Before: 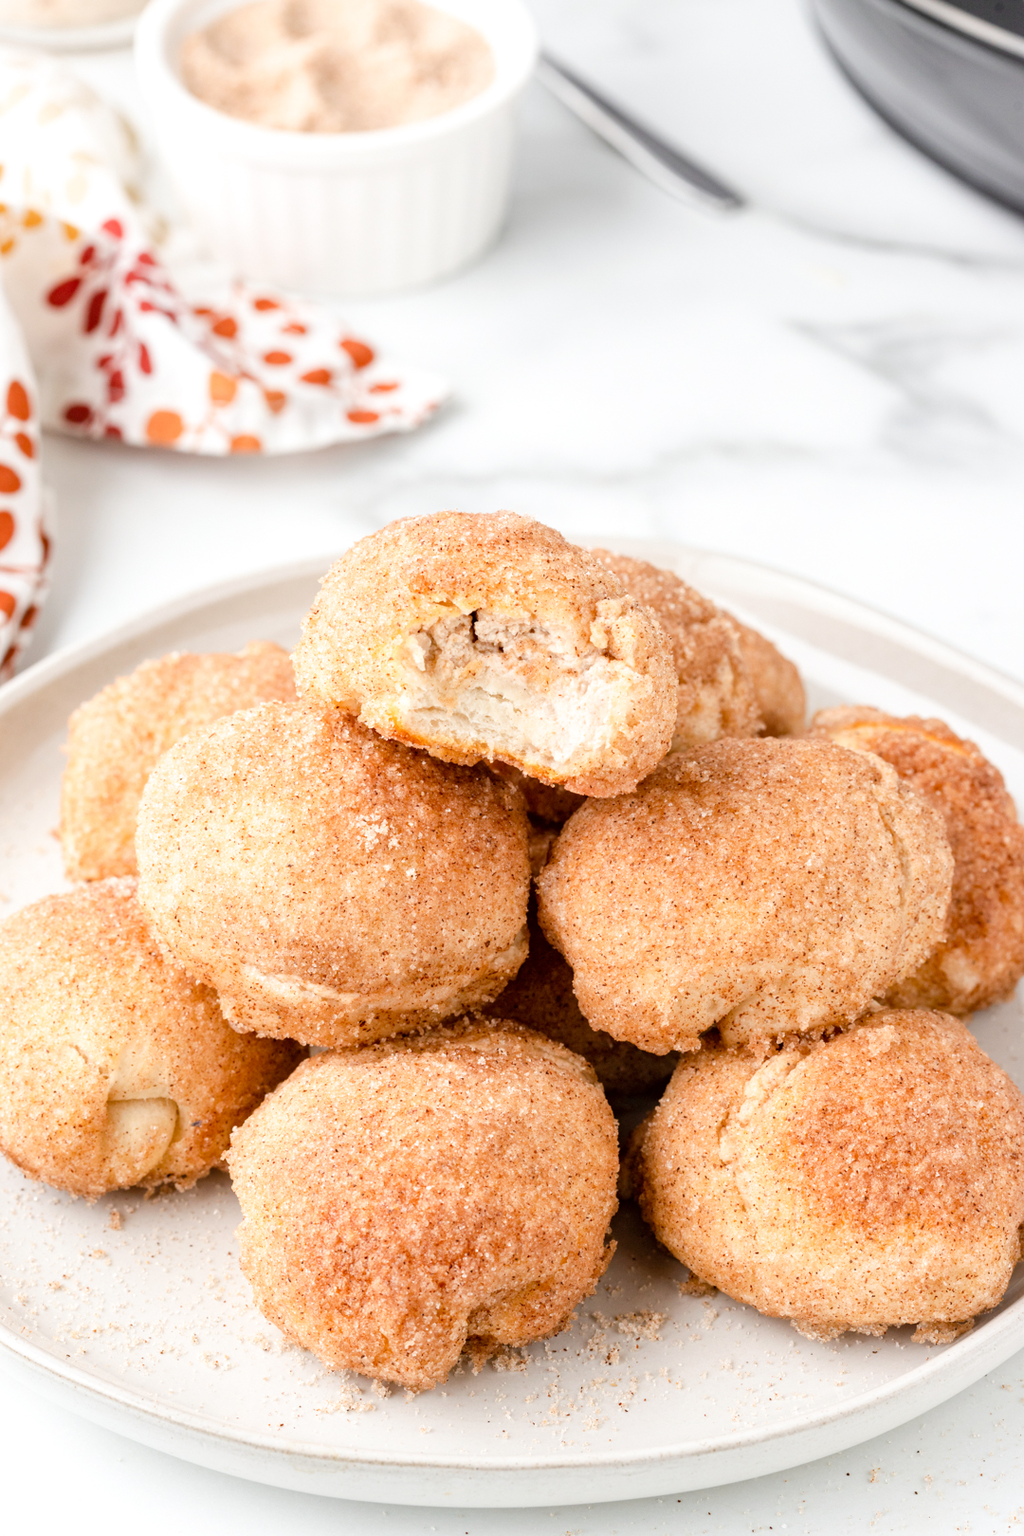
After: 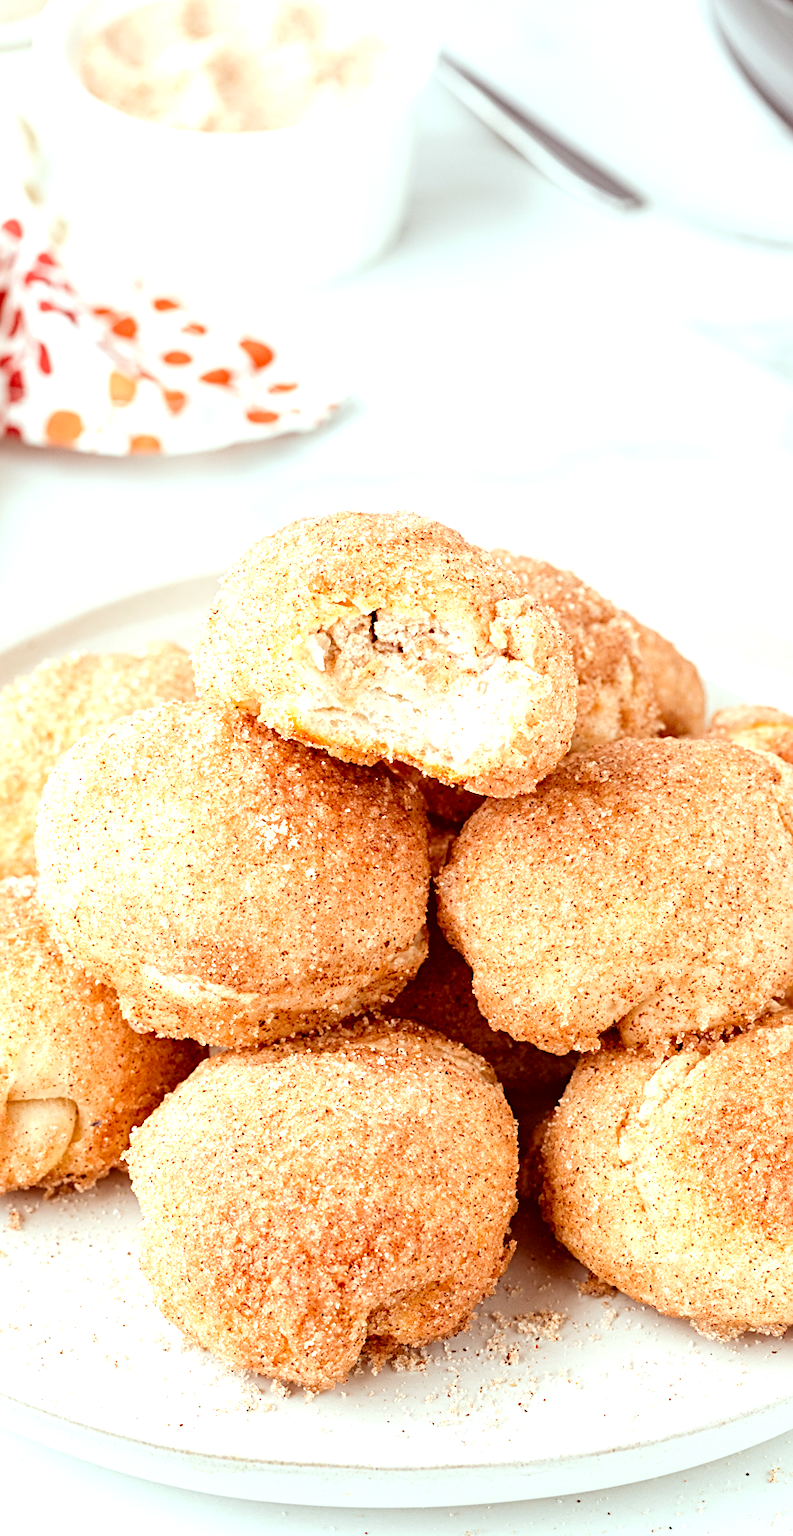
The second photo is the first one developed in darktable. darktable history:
tone equalizer: -8 EV -0.455 EV, -7 EV -0.368 EV, -6 EV -0.319 EV, -5 EV -0.254 EV, -3 EV 0.213 EV, -2 EV 0.337 EV, -1 EV 0.363 EV, +0 EV 0.425 EV, smoothing diameter 24.88%, edges refinement/feathering 7.78, preserve details guided filter
sharpen: radius 2.728
crop: left 9.901%, right 12.561%
color correction: highlights a* -6.98, highlights b* -0.187, shadows a* 20.29, shadows b* 10.94
